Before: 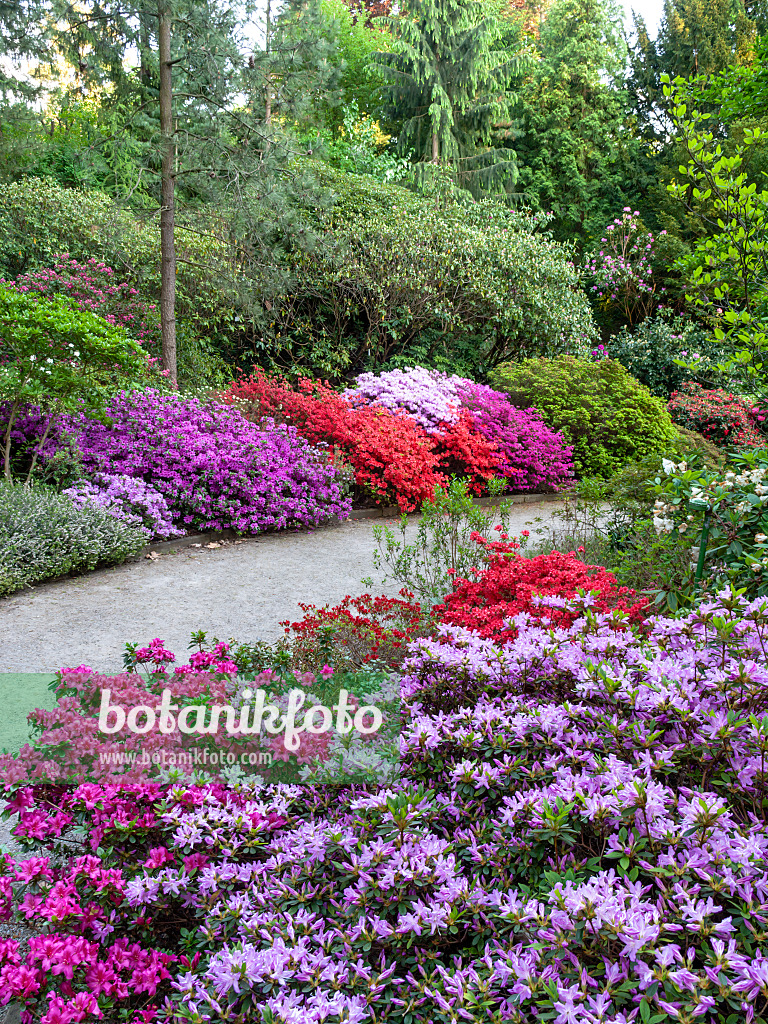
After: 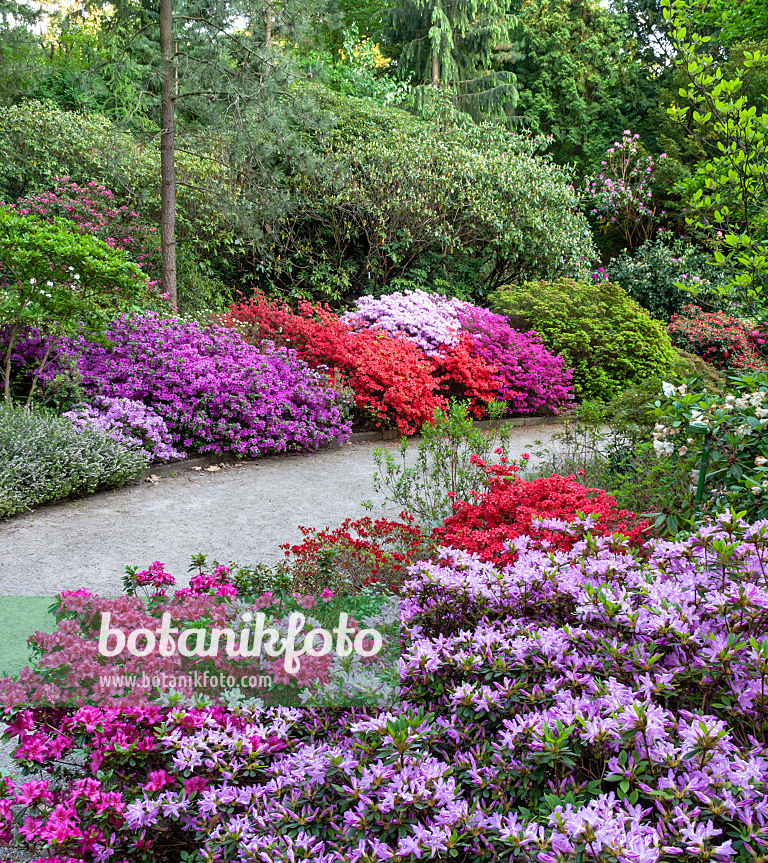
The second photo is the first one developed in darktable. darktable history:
crop: top 7.594%, bottom 8.077%
